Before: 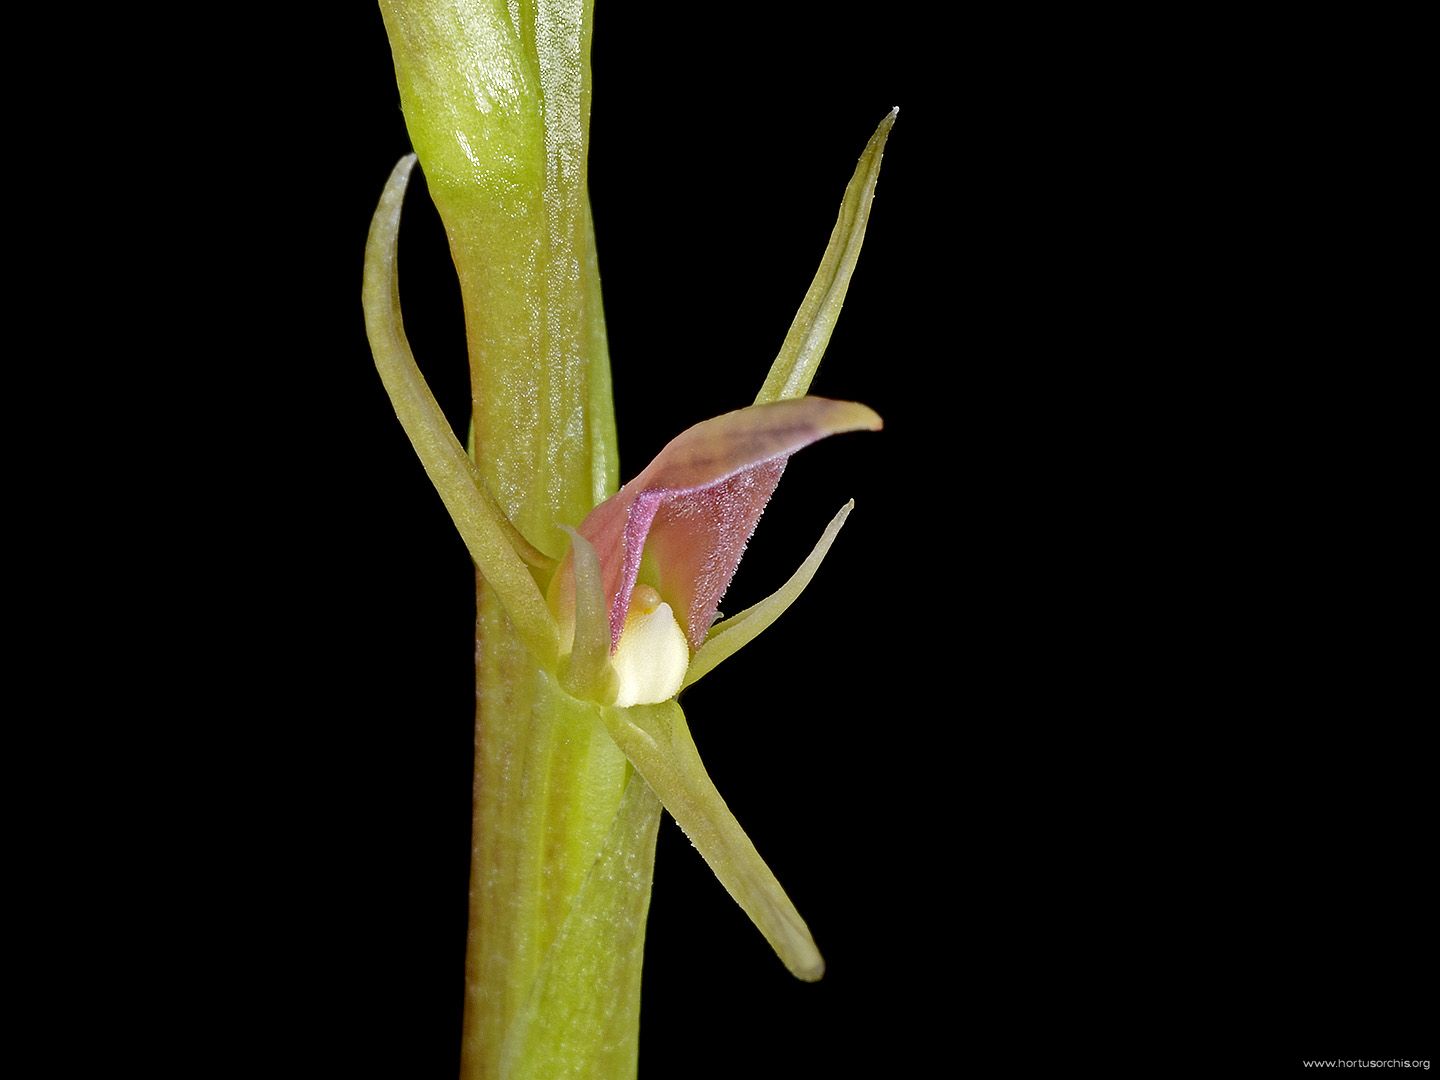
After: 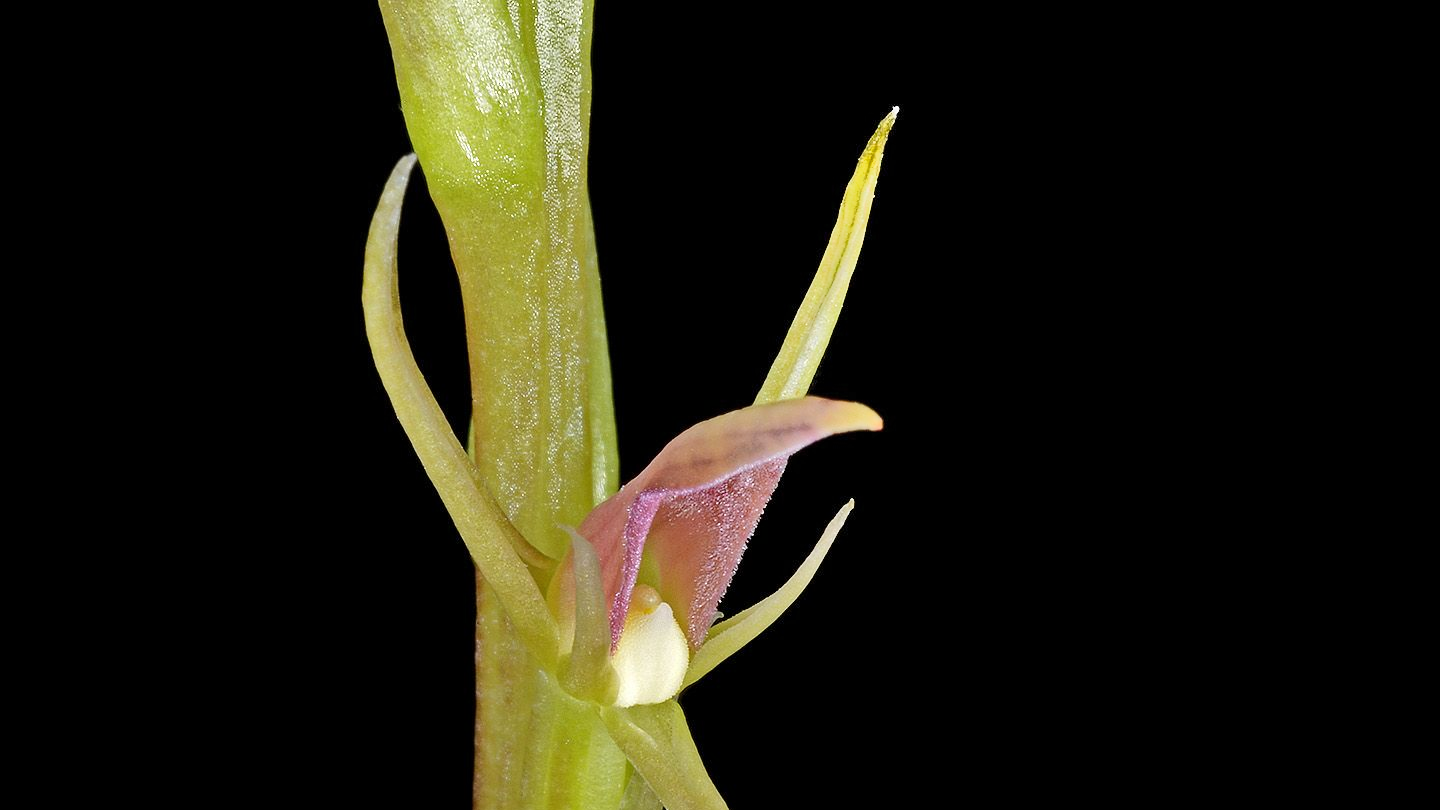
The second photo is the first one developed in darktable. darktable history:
shadows and highlights: low approximation 0.01, soften with gaussian
crop: bottom 24.988%
